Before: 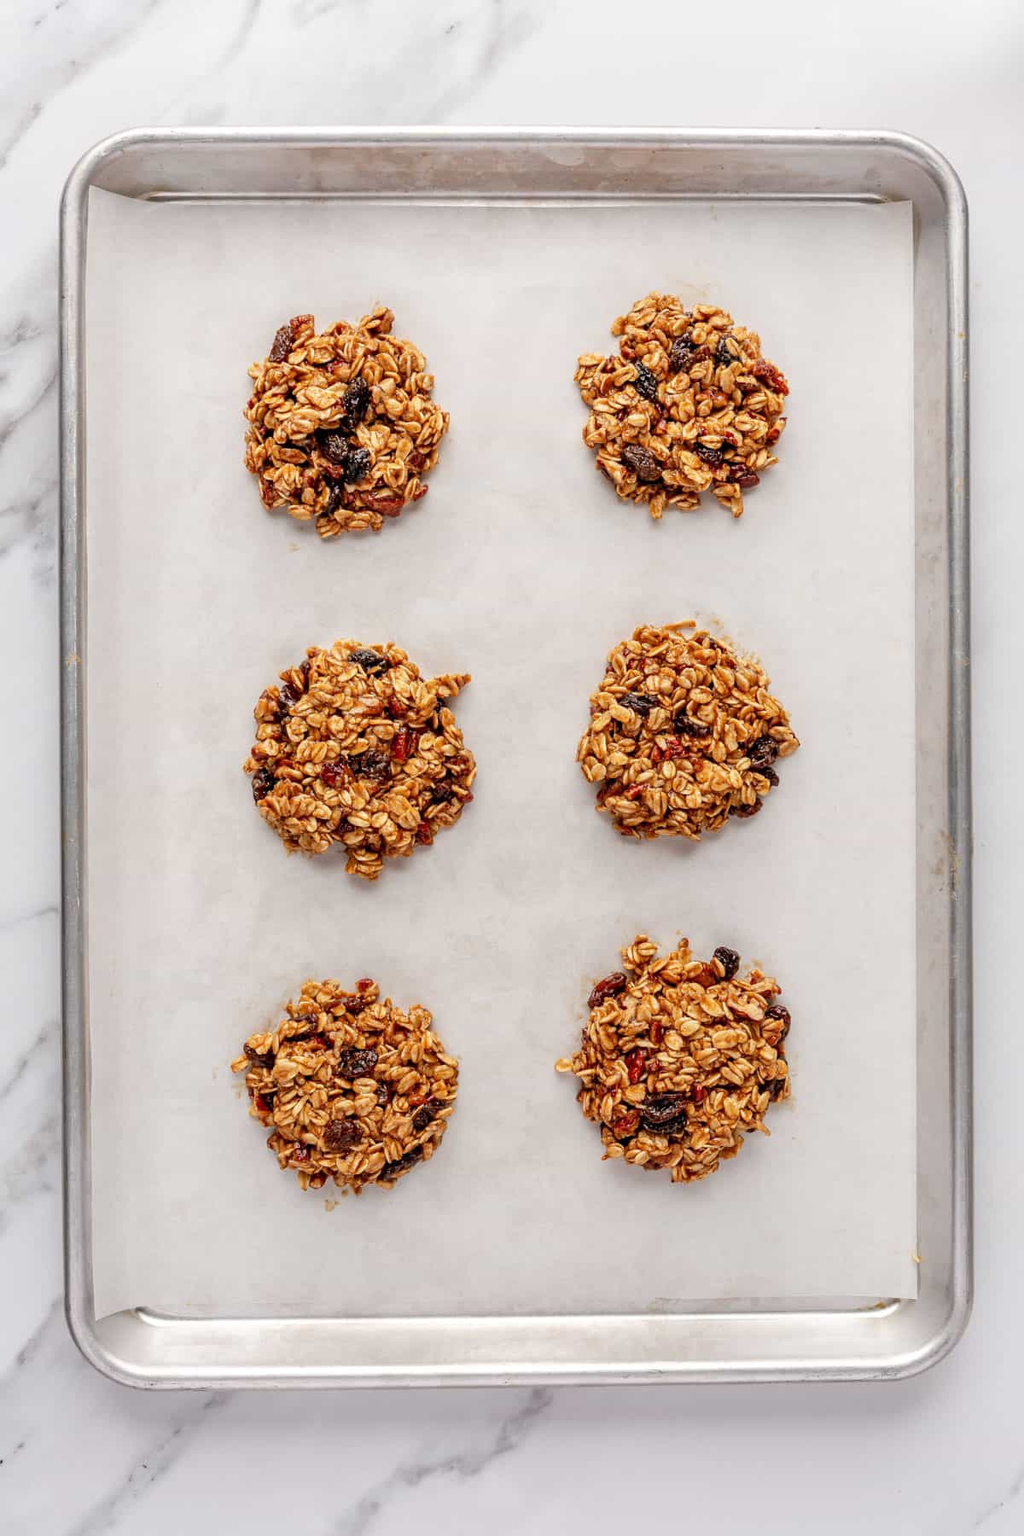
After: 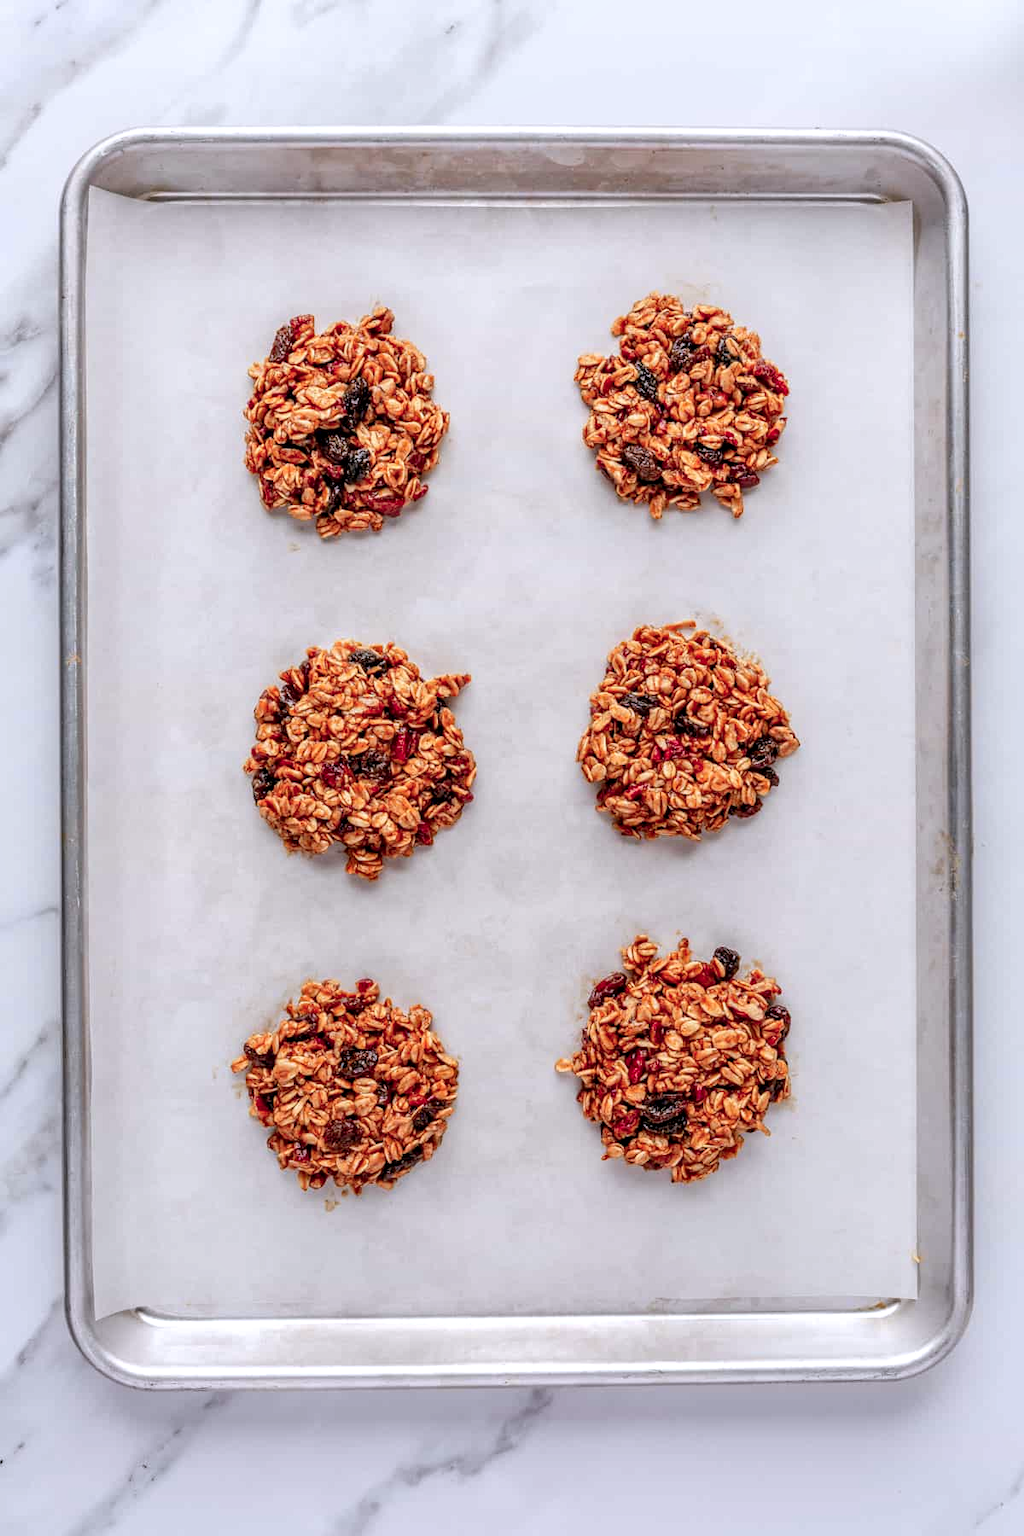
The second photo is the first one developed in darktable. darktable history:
color zones: curves: ch1 [(0.29, 0.492) (0.373, 0.185) (0.509, 0.481)]; ch2 [(0.25, 0.462) (0.749, 0.457)], mix 40.67%
local contrast: on, module defaults
white balance: red 0.984, blue 1.059
